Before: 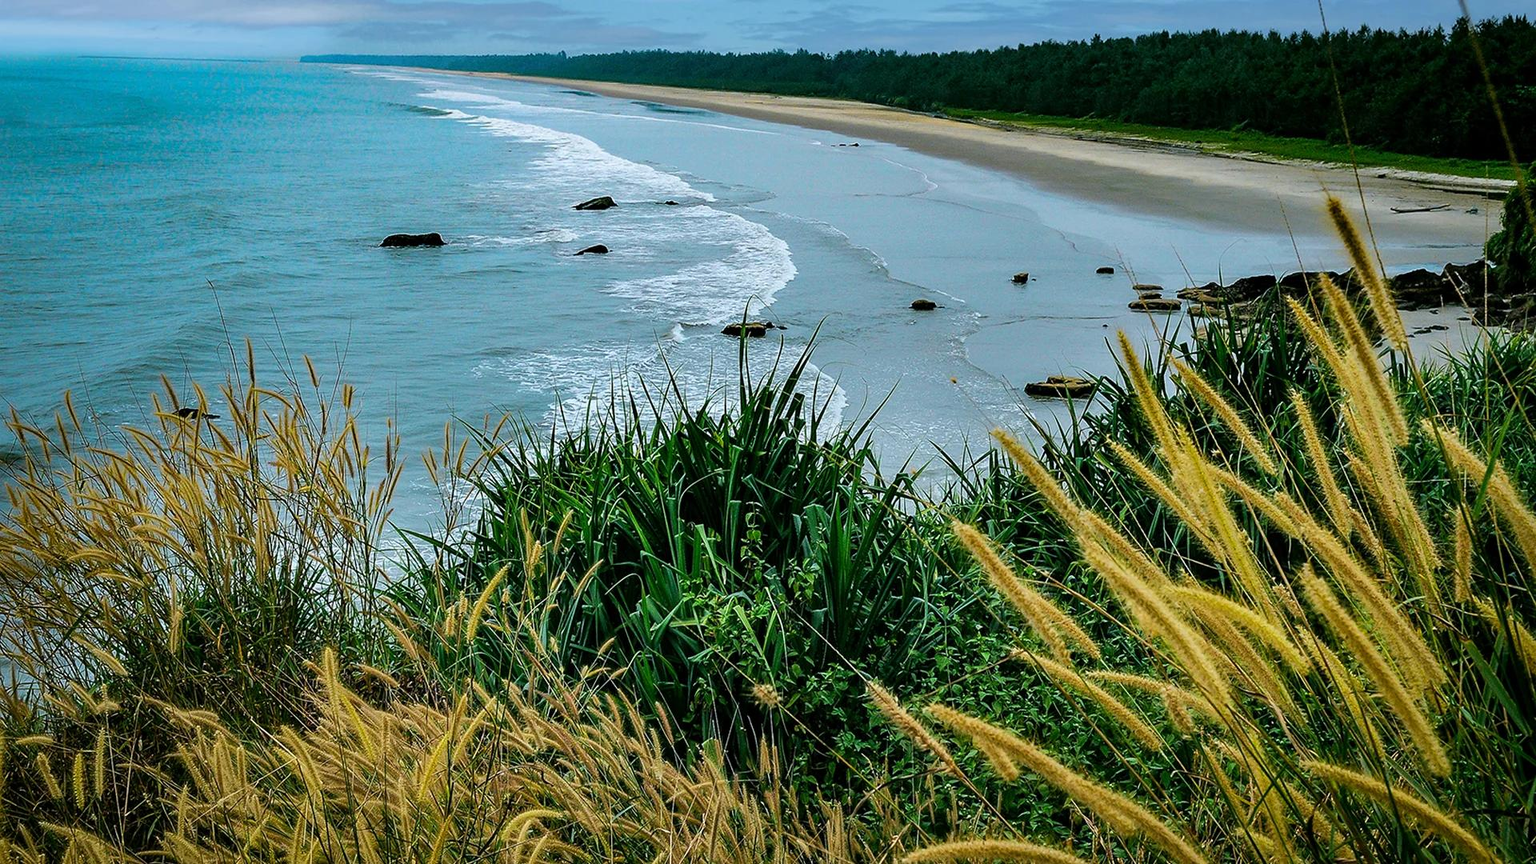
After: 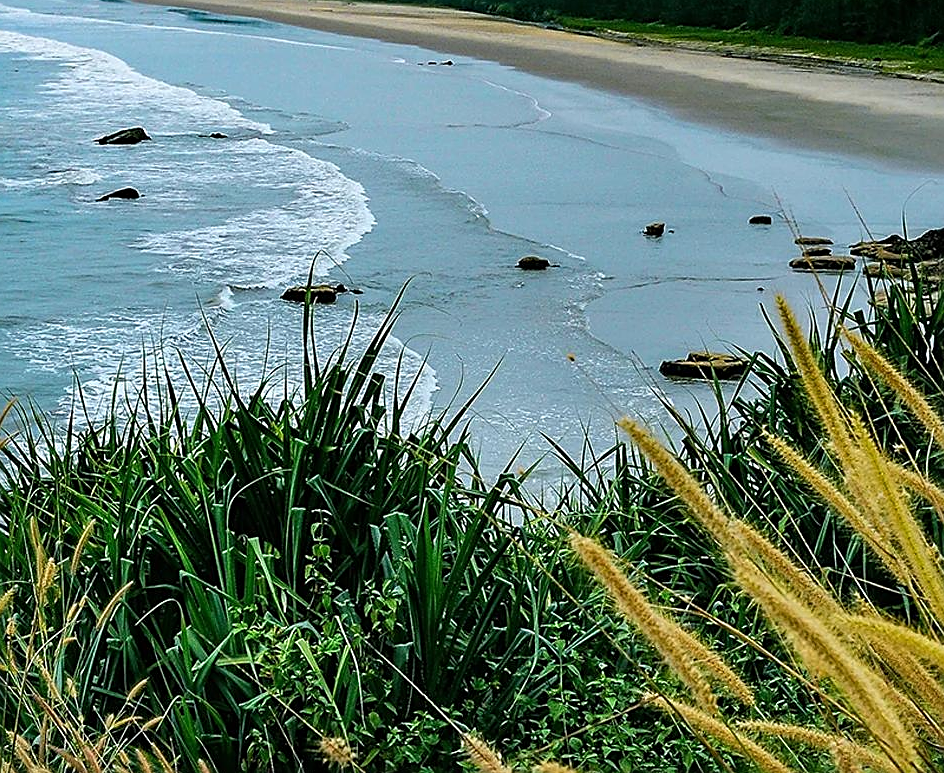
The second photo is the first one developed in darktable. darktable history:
crop: left 32.374%, top 10.986%, right 18.41%, bottom 17.399%
sharpen: amount 0.547
tone equalizer: on, module defaults
